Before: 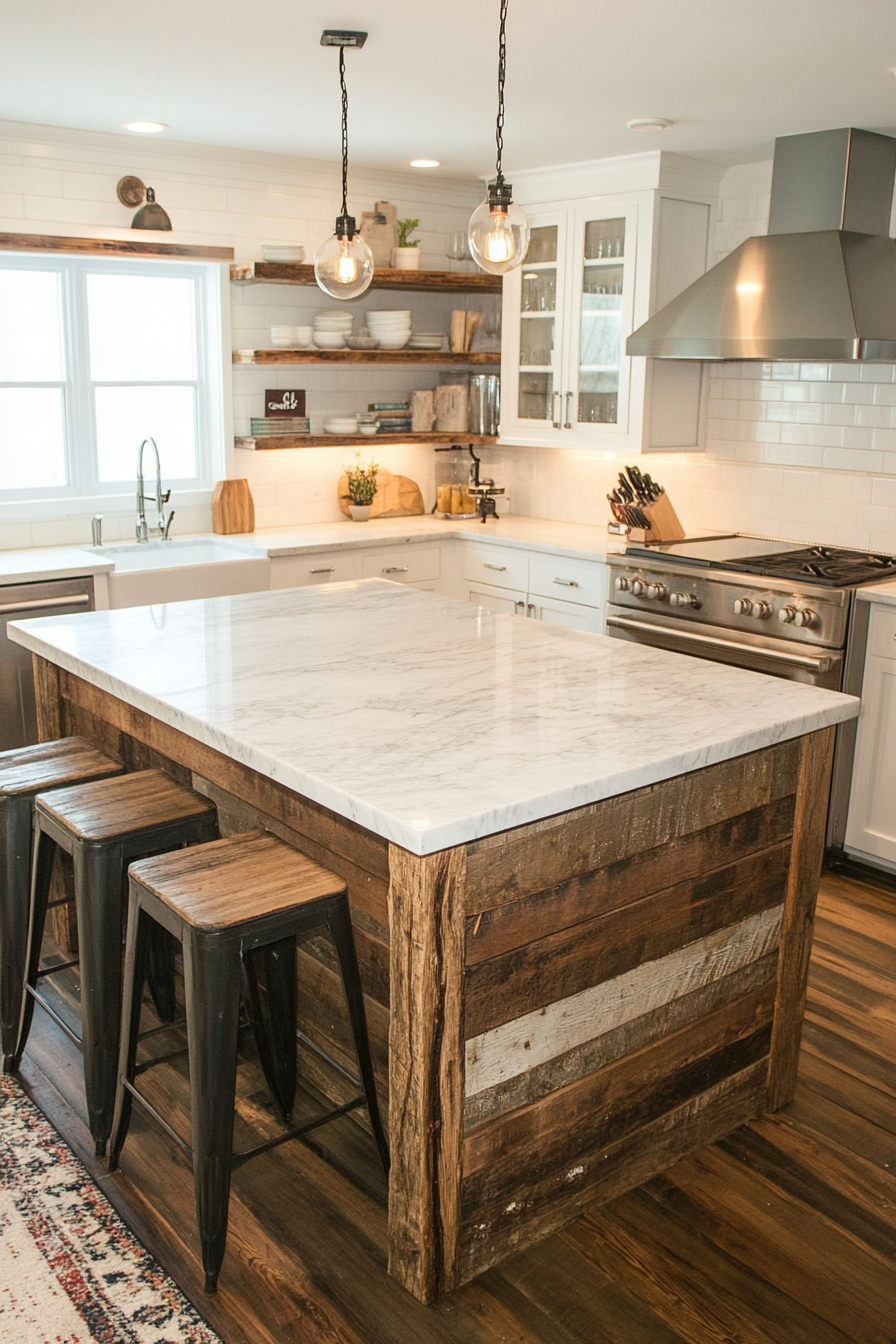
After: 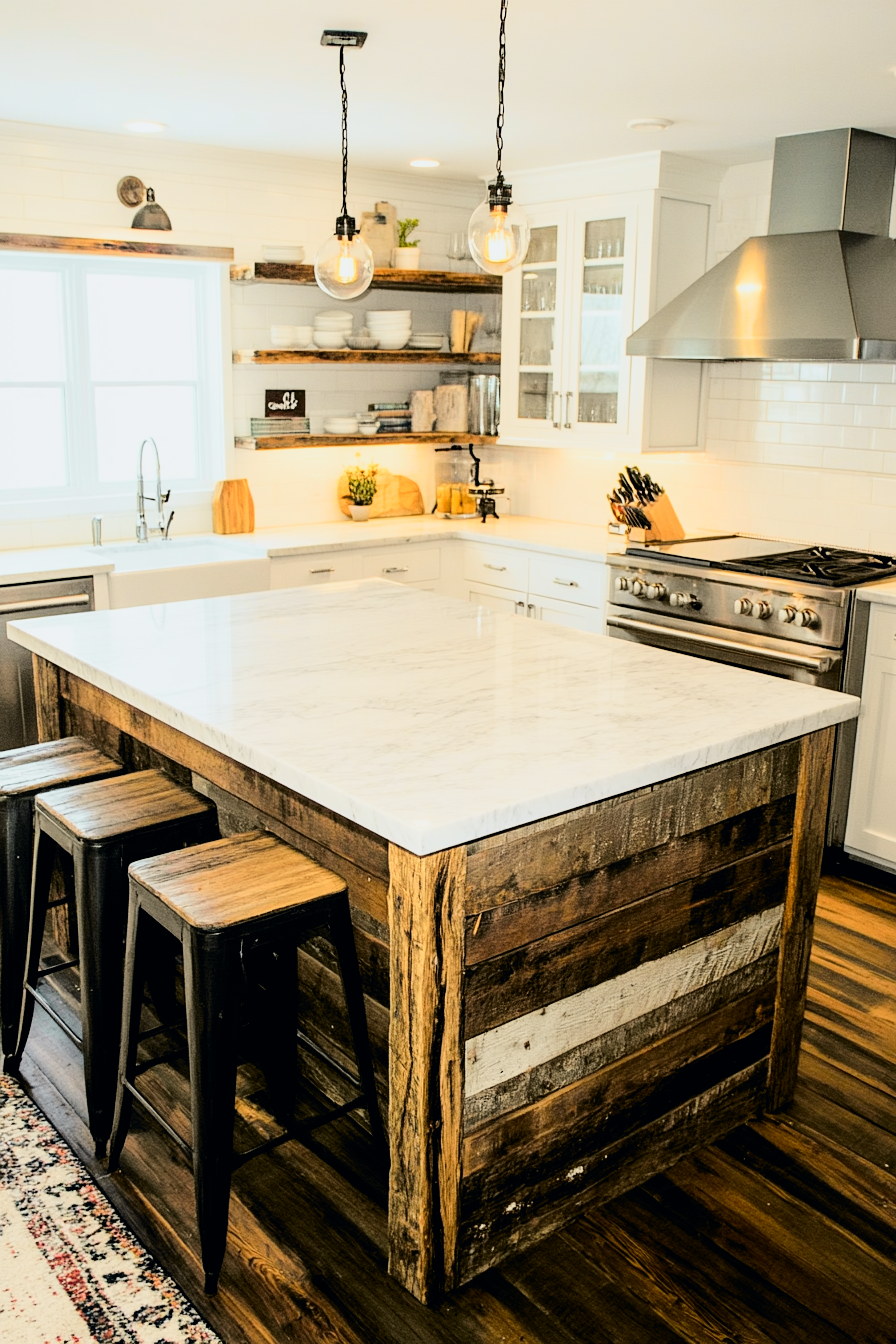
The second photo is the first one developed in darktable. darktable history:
tone curve: curves: ch0 [(0, 0) (0.11, 0.081) (0.256, 0.259) (0.398, 0.475) (0.498, 0.611) (0.65, 0.757) (0.835, 0.883) (1, 0.961)]; ch1 [(0, 0) (0.346, 0.307) (0.408, 0.369) (0.453, 0.457) (0.482, 0.479) (0.502, 0.498) (0.521, 0.51) (0.553, 0.554) (0.618, 0.65) (0.693, 0.727) (1, 1)]; ch2 [(0, 0) (0.366, 0.337) (0.434, 0.46) (0.485, 0.494) (0.5, 0.494) (0.511, 0.508) (0.537, 0.55) (0.579, 0.599) (0.621, 0.693) (1, 1)], color space Lab, independent channels, preserve colors none
filmic rgb: black relative exposure -3.72 EV, white relative exposure 2.77 EV, dynamic range scaling -5.32%, hardness 3.03
